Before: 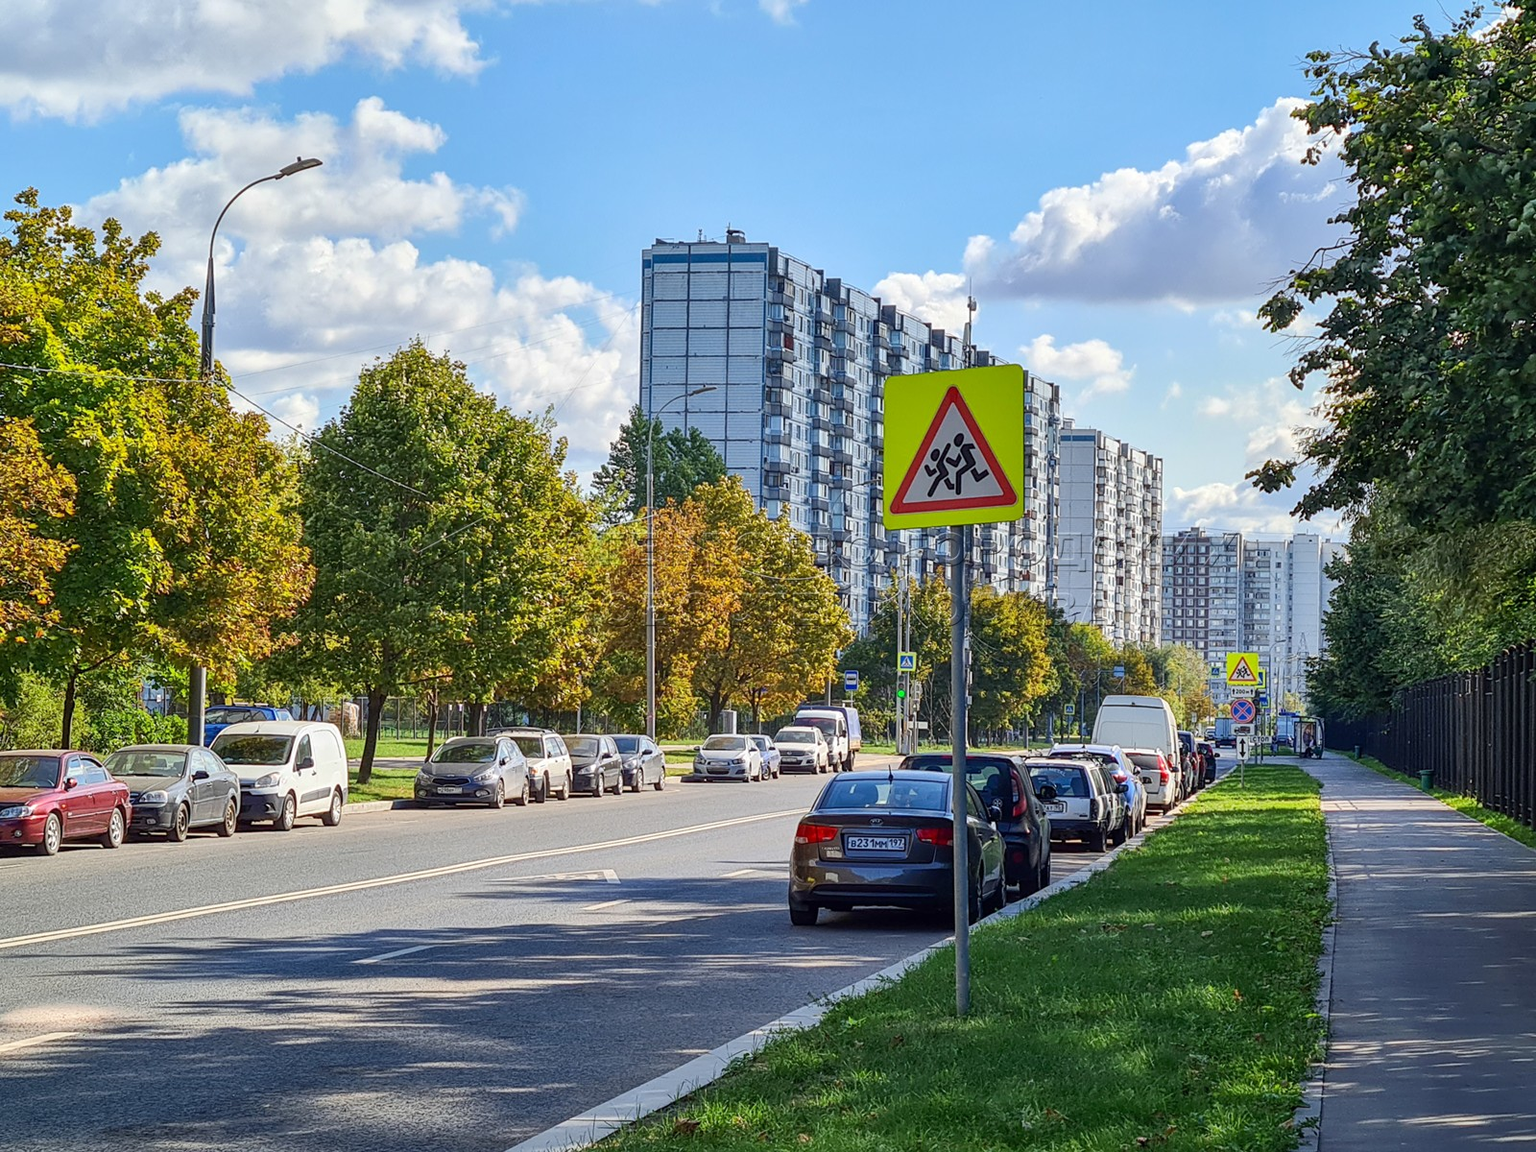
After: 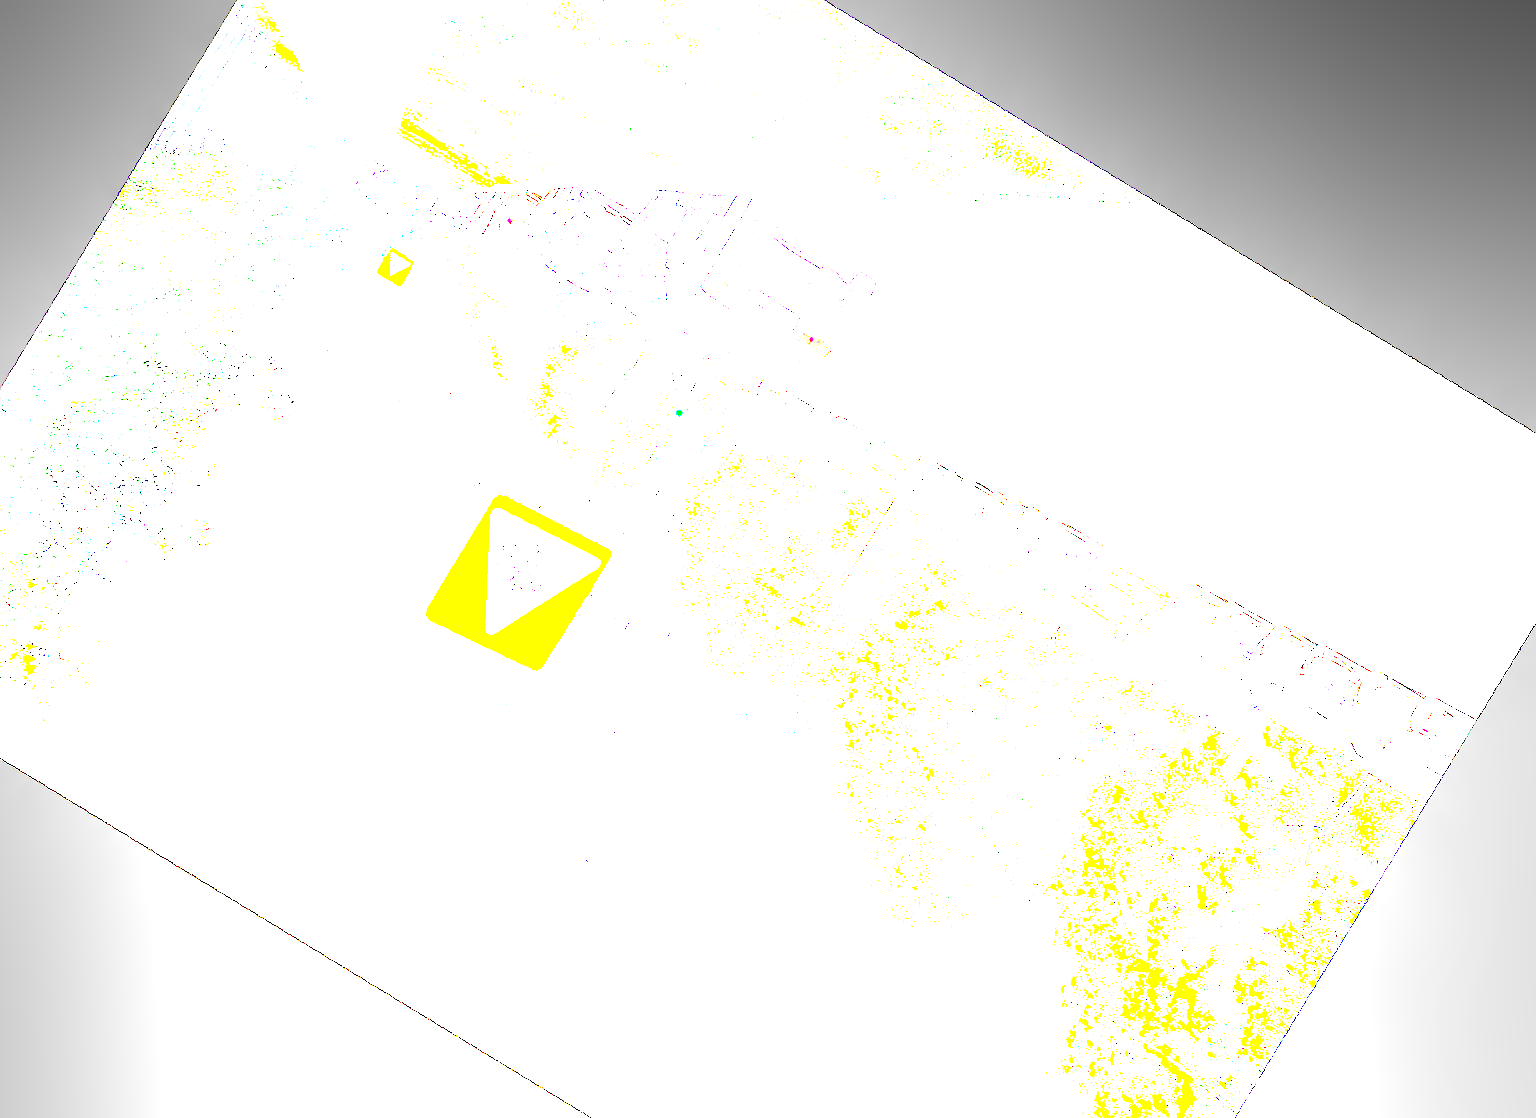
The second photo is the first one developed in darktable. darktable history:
local contrast: detail 154%
exposure: exposure 8 EV, compensate highlight preservation false
crop and rotate: angle 148.68°, left 9.111%, top 15.603%, right 4.588%, bottom 17.041%
